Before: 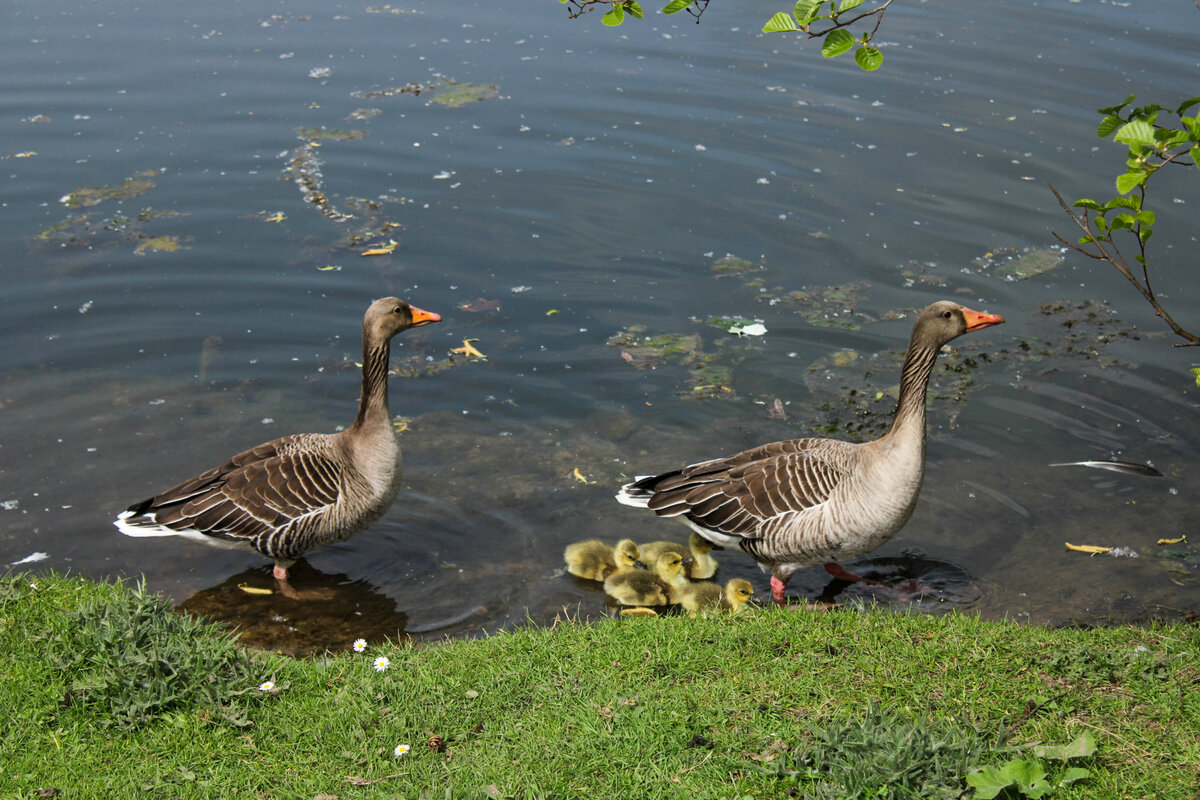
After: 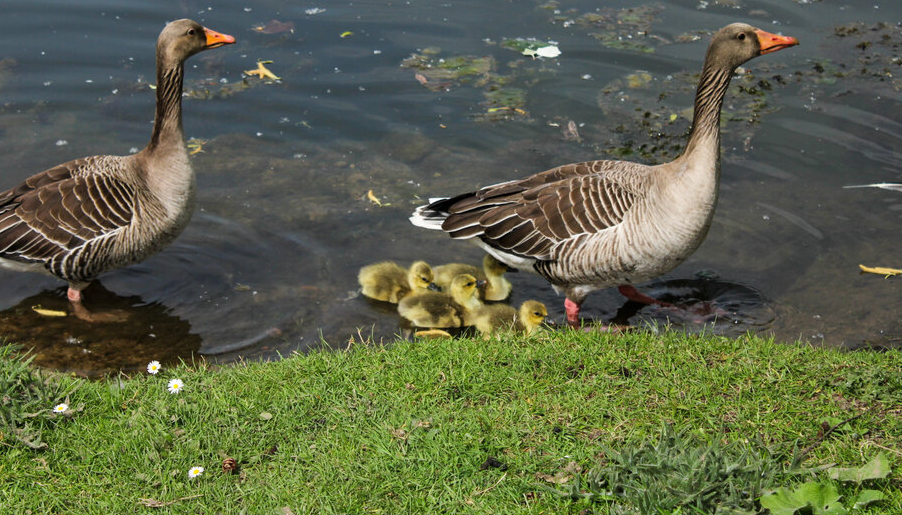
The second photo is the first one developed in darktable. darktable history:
crop and rotate: left 17.174%, top 34.758%, right 7.64%, bottom 0.794%
tone equalizer: edges refinement/feathering 500, mask exposure compensation -1.57 EV, preserve details no
